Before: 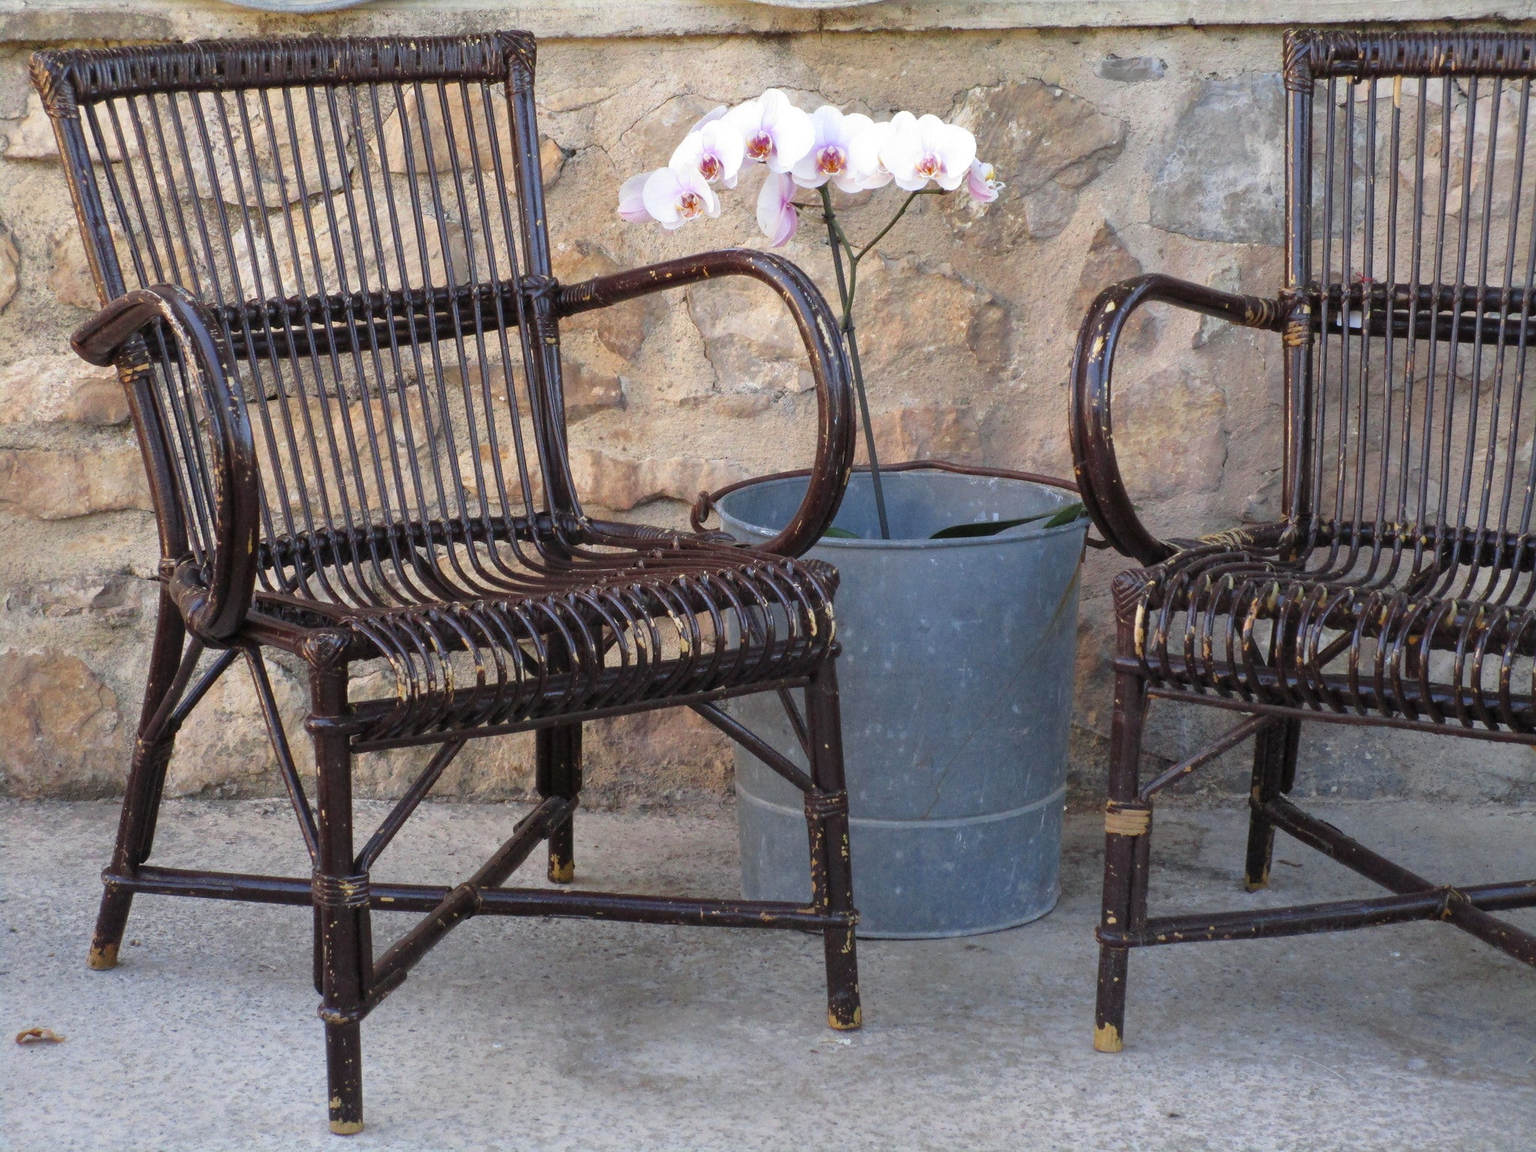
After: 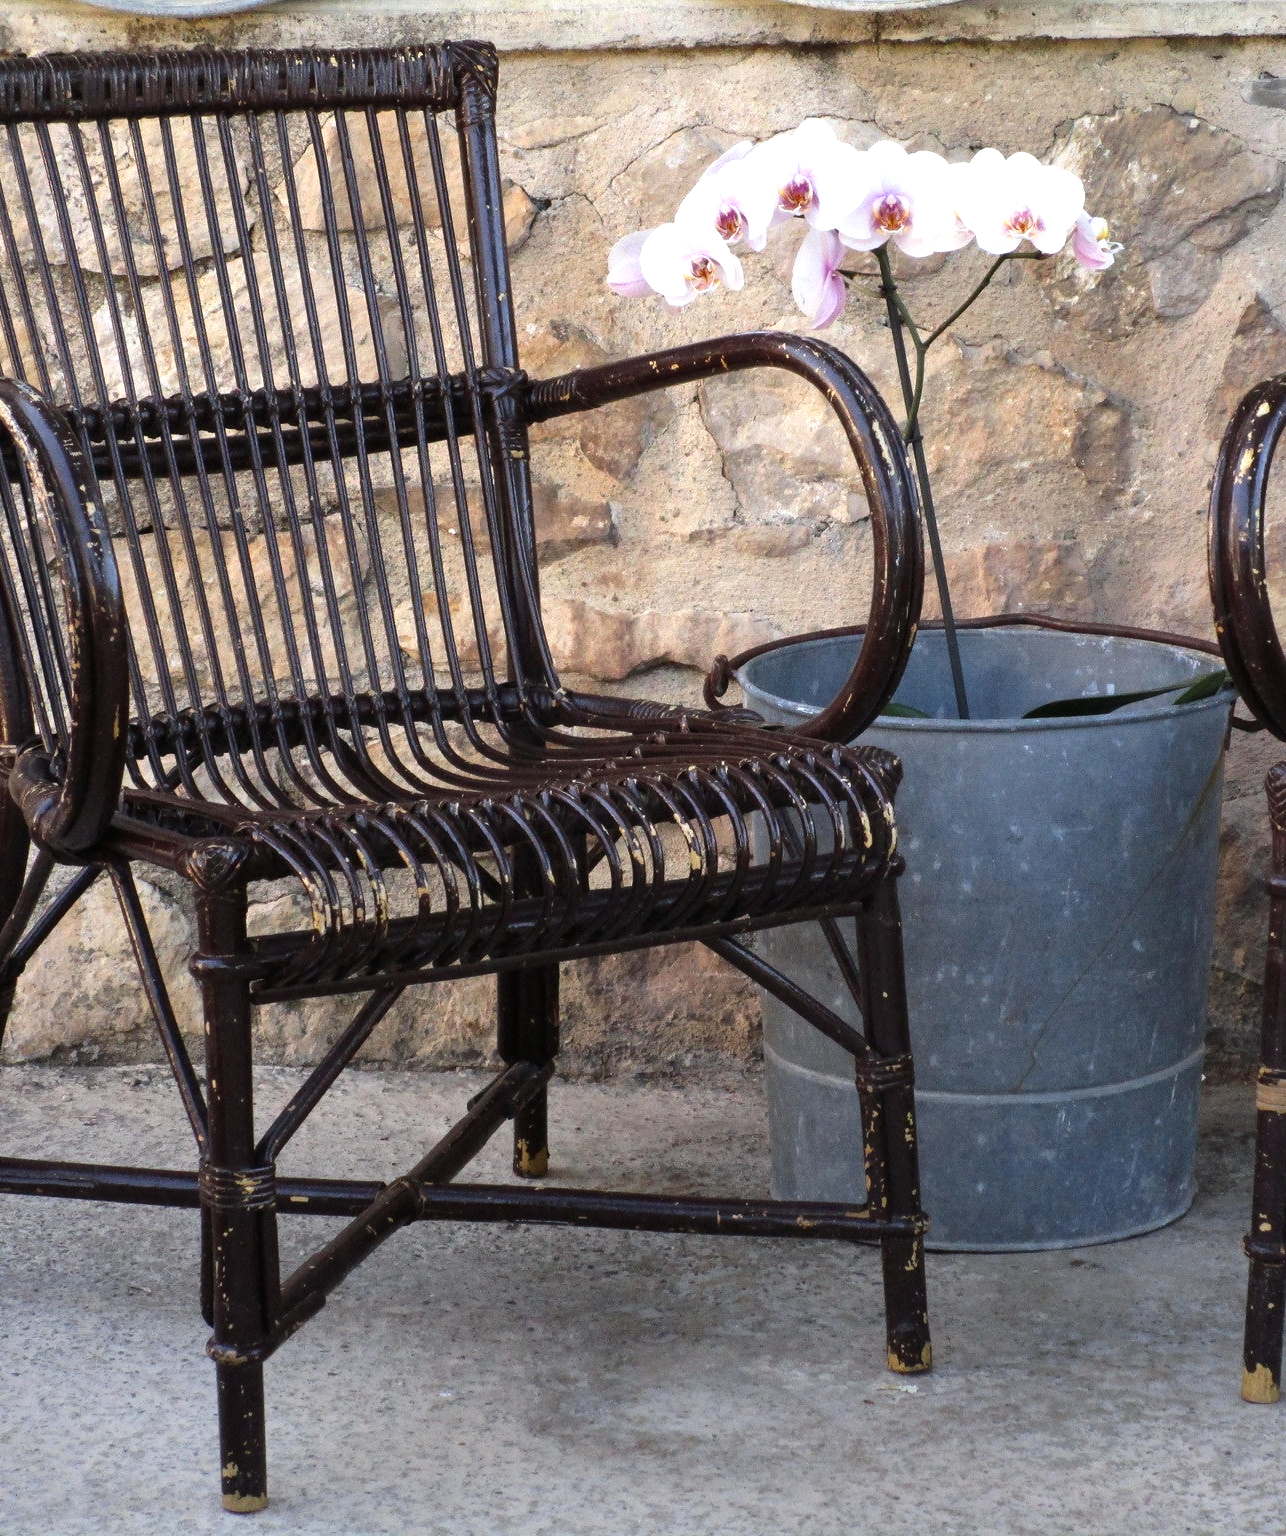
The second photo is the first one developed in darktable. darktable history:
crop: left 10.644%, right 26.528%
exposure: exposure -0.242 EV, compensate highlight preservation false
tone equalizer: -8 EV -0.75 EV, -7 EV -0.7 EV, -6 EV -0.6 EV, -5 EV -0.4 EV, -3 EV 0.4 EV, -2 EV 0.6 EV, -1 EV 0.7 EV, +0 EV 0.75 EV, edges refinement/feathering 500, mask exposure compensation -1.57 EV, preserve details no
graduated density: rotation -180°, offset 24.95
